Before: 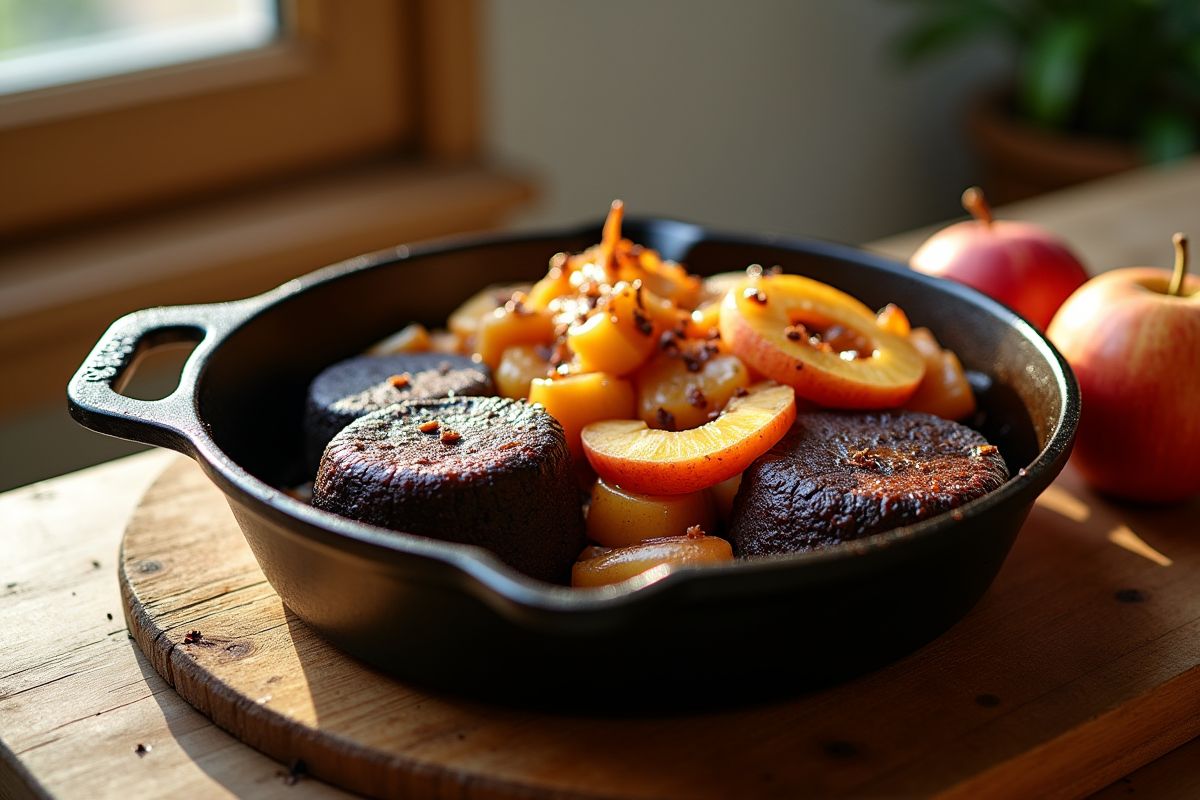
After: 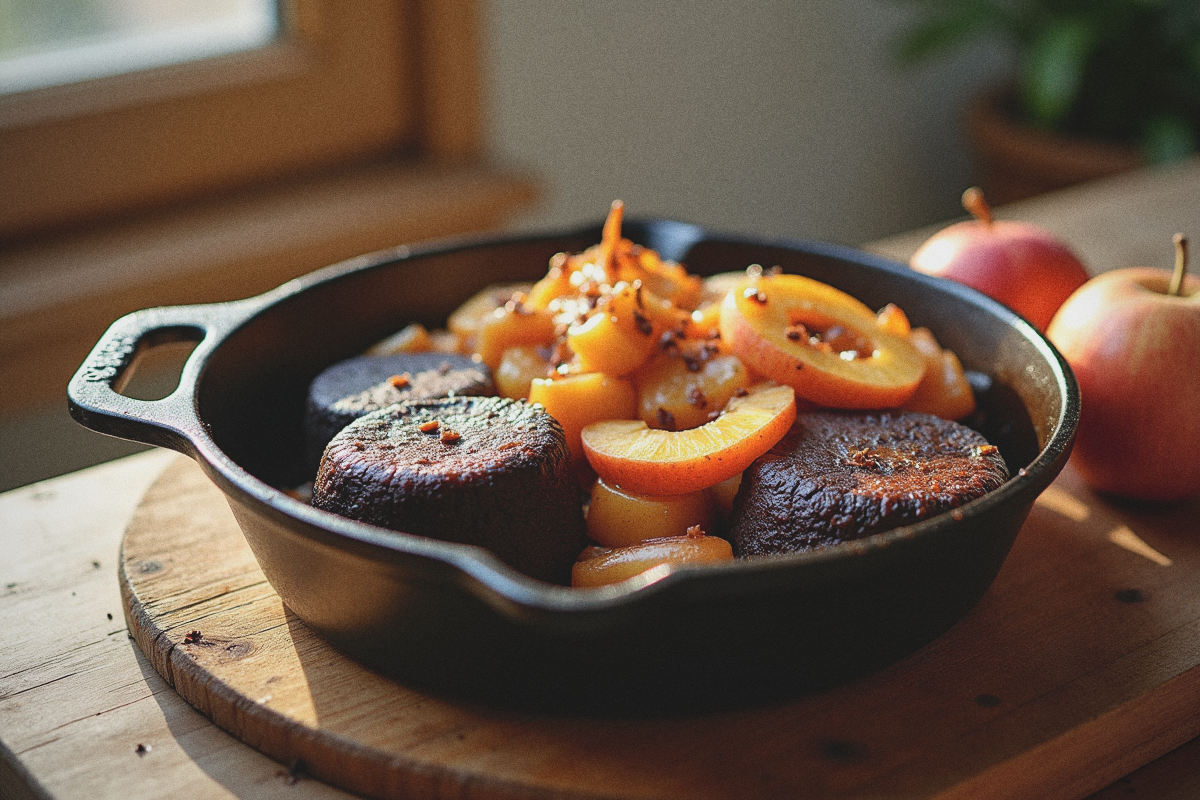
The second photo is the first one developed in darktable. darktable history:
contrast brightness saturation: contrast -0.15, brightness 0.05, saturation -0.12
vignetting: fall-off radius 60.92%
grain: coarseness 0.09 ISO
